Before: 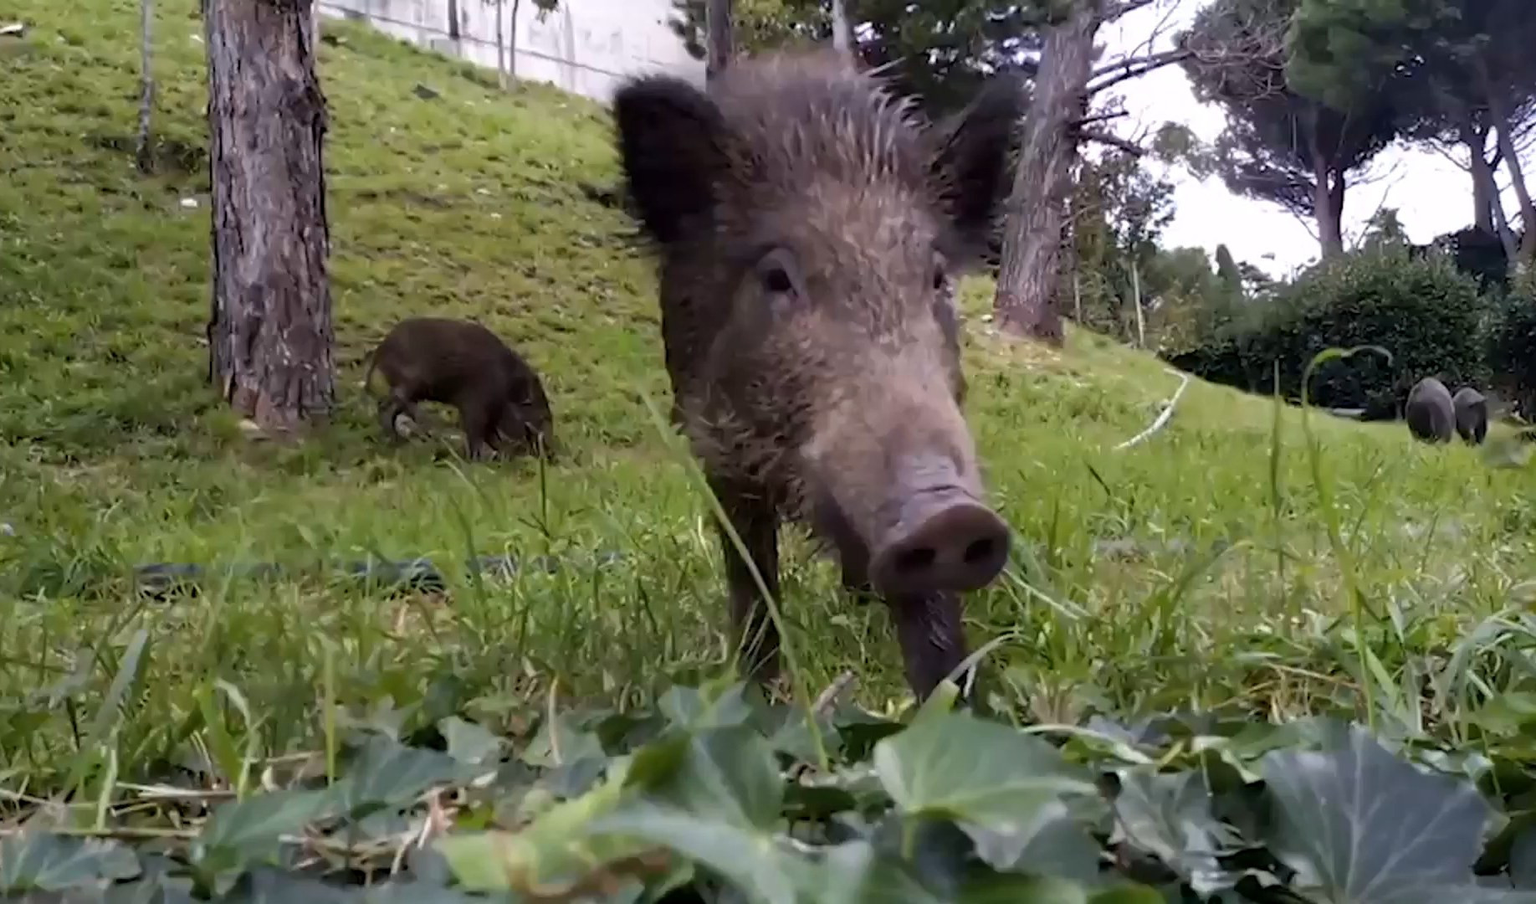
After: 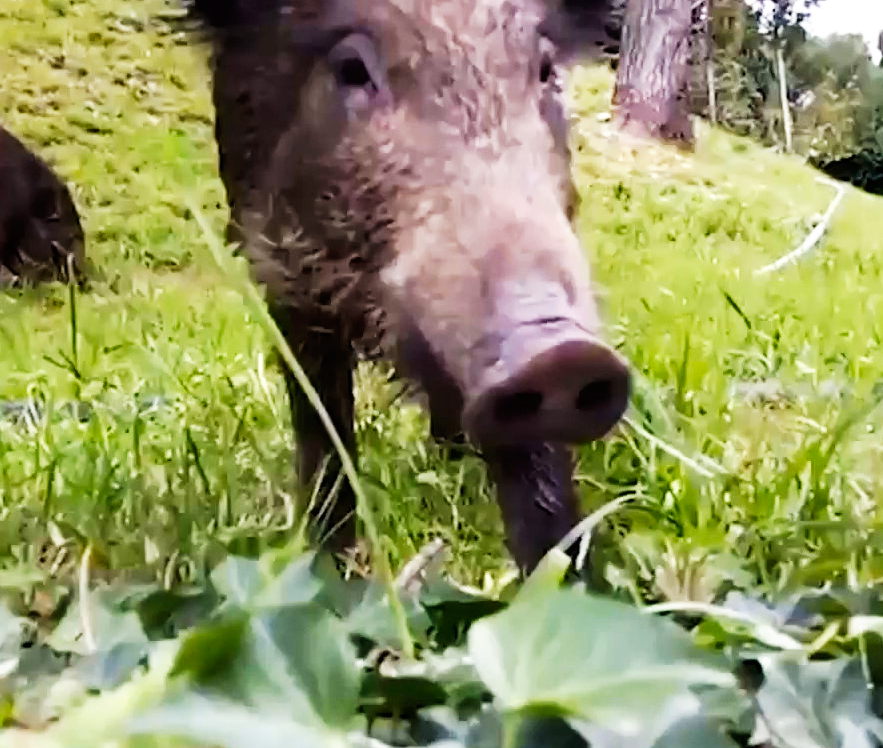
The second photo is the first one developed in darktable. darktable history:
base curve: curves: ch0 [(0, 0) (0.007, 0.004) (0.027, 0.03) (0.046, 0.07) (0.207, 0.54) (0.442, 0.872) (0.673, 0.972) (1, 1)], preserve colors none
crop: left 31.399%, top 24.431%, right 20.459%, bottom 6.239%
